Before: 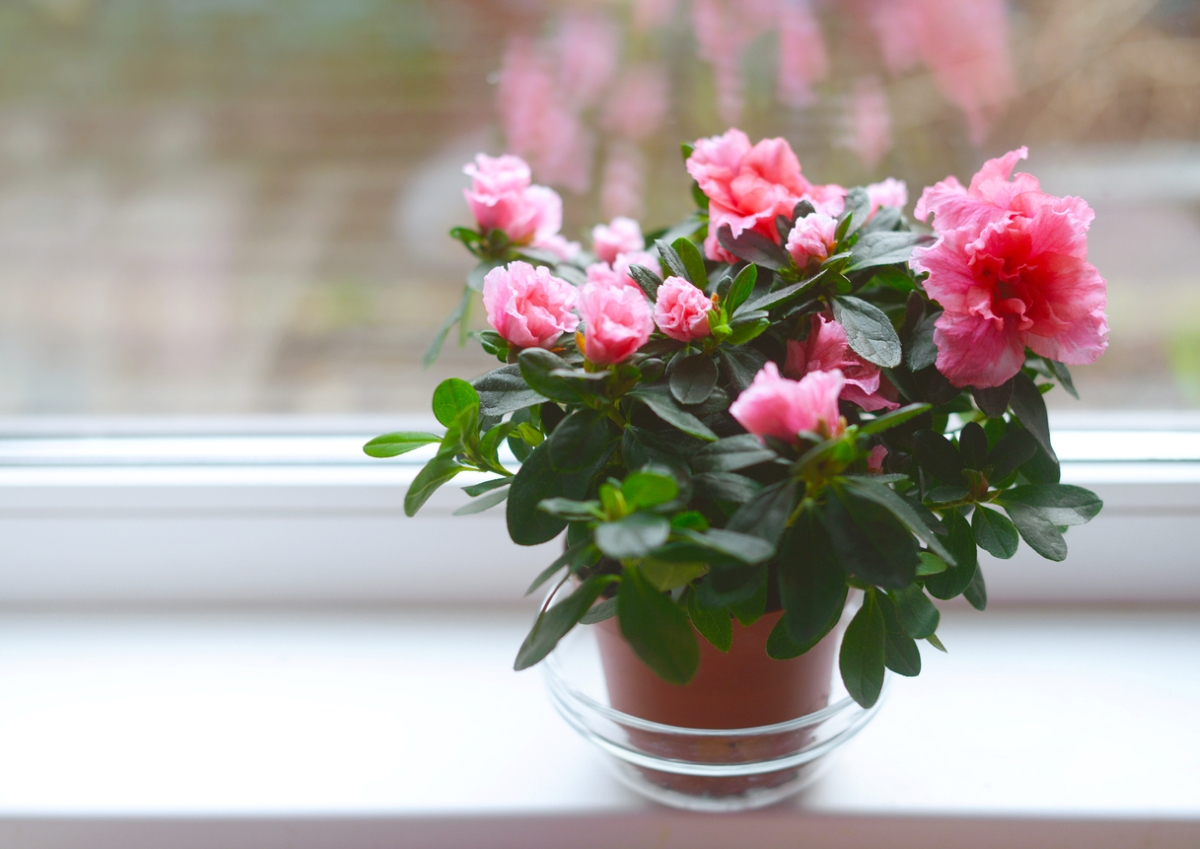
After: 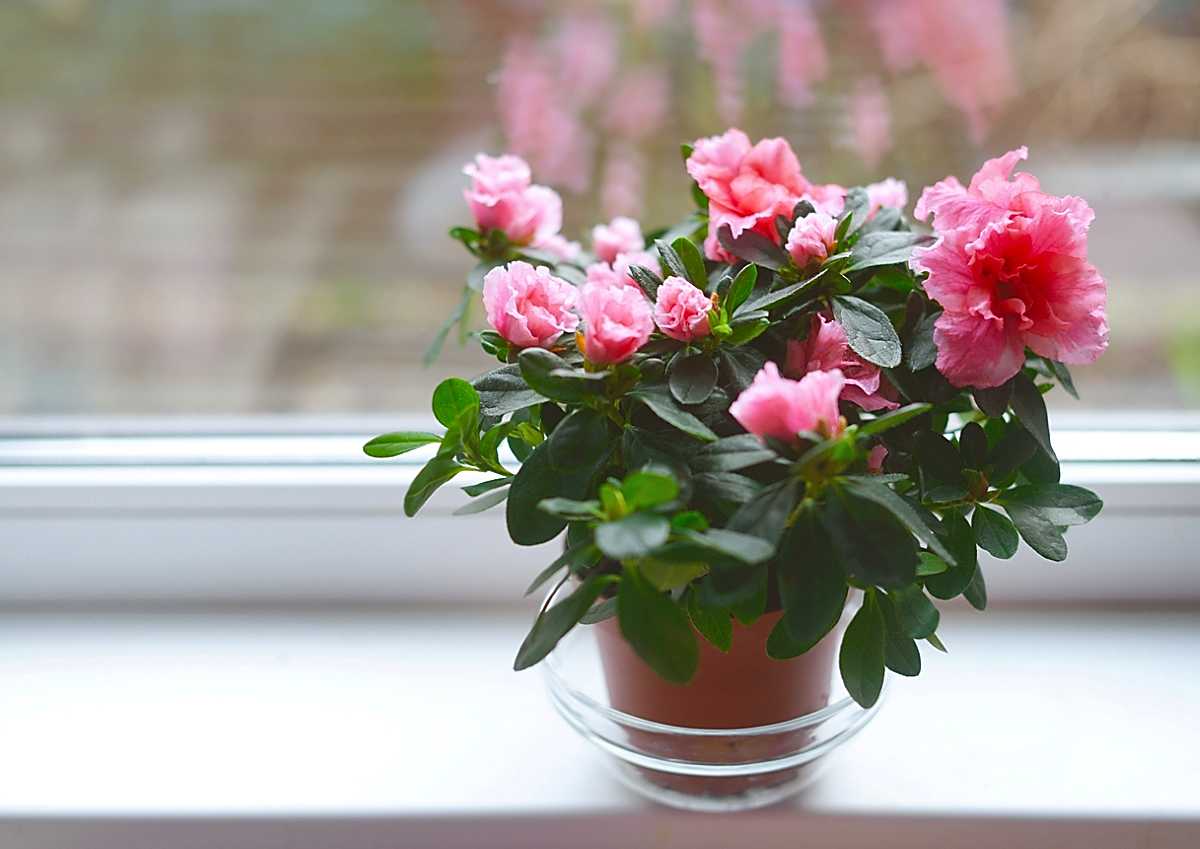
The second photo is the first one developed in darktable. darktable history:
shadows and highlights: soften with gaussian
sharpen: radius 1.4, amount 1.25, threshold 0.7
